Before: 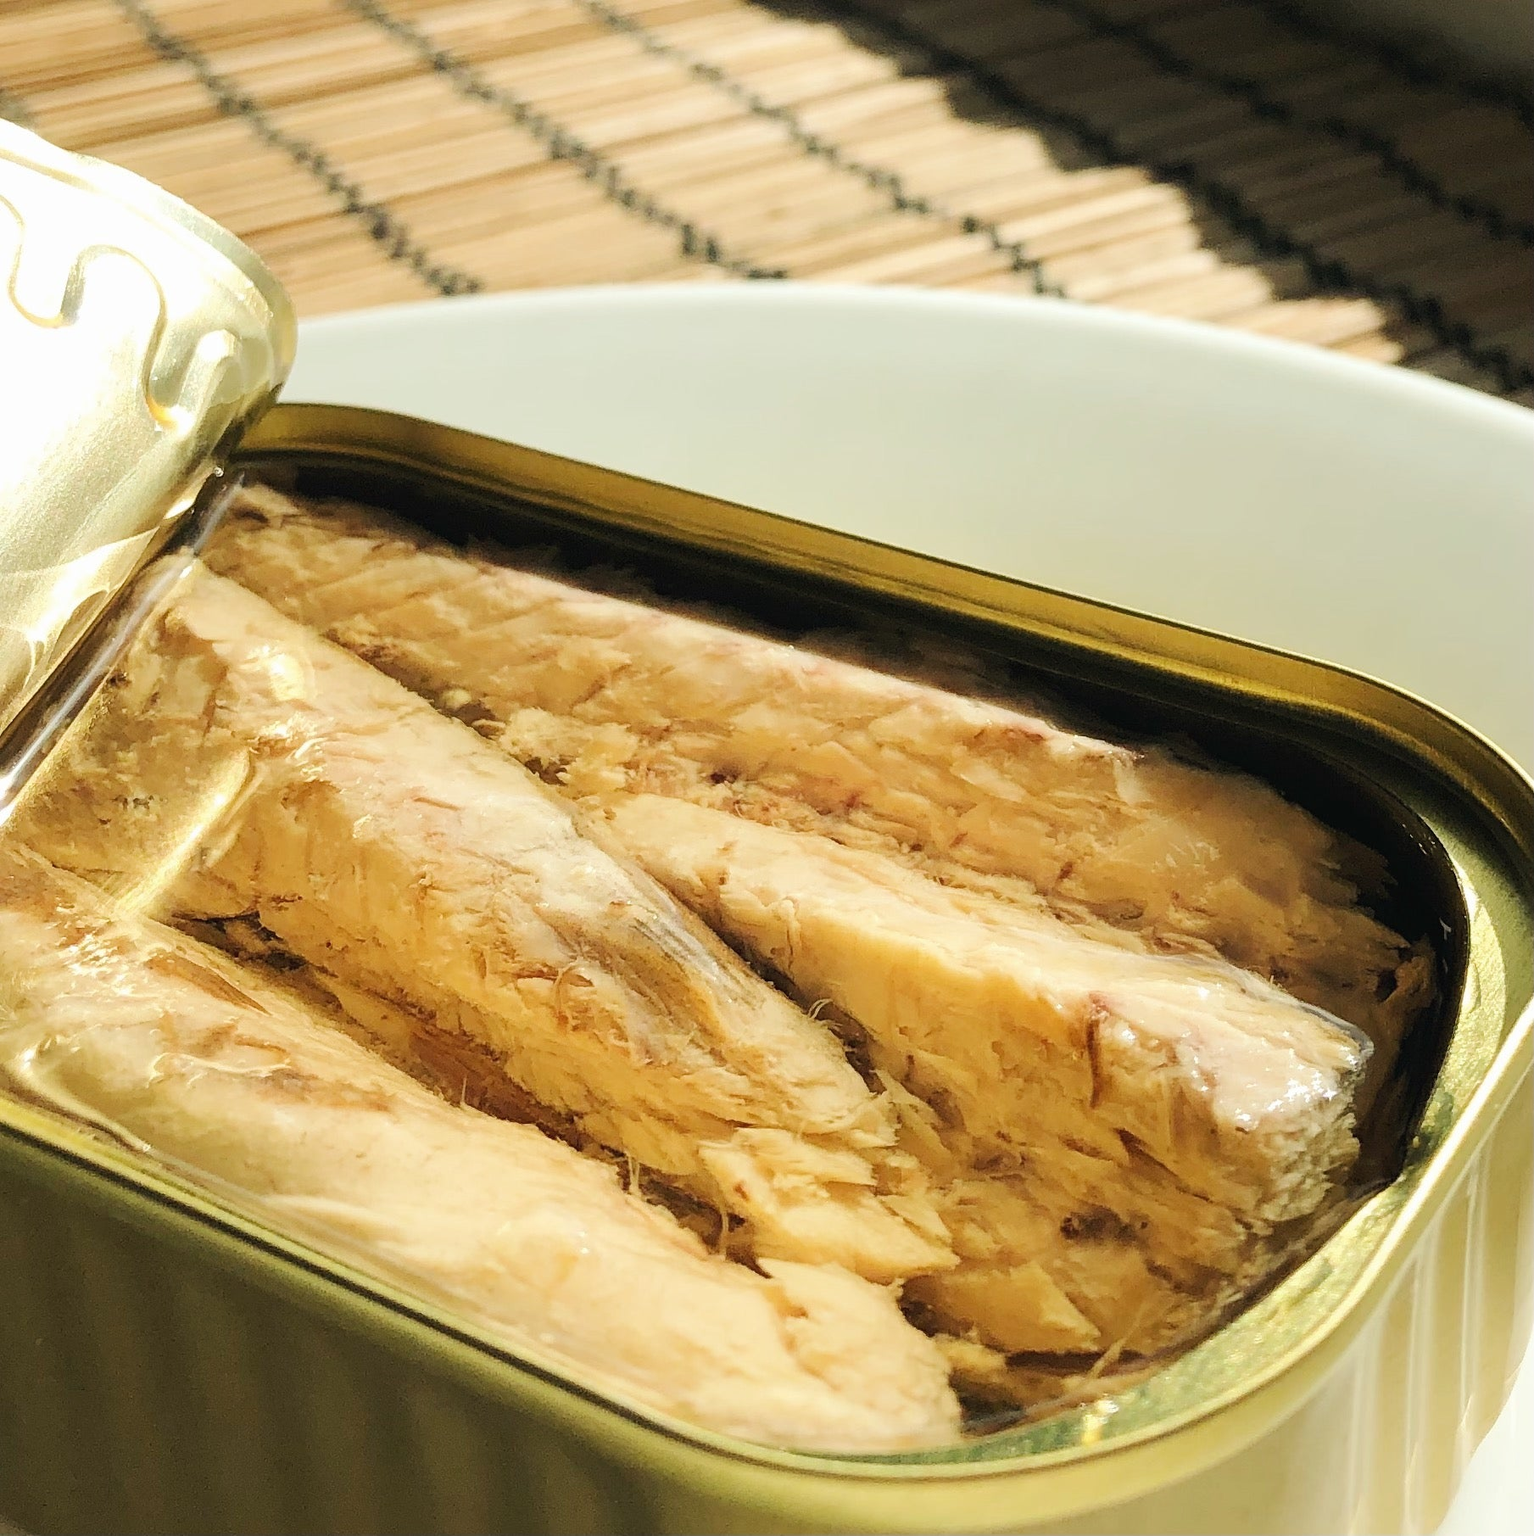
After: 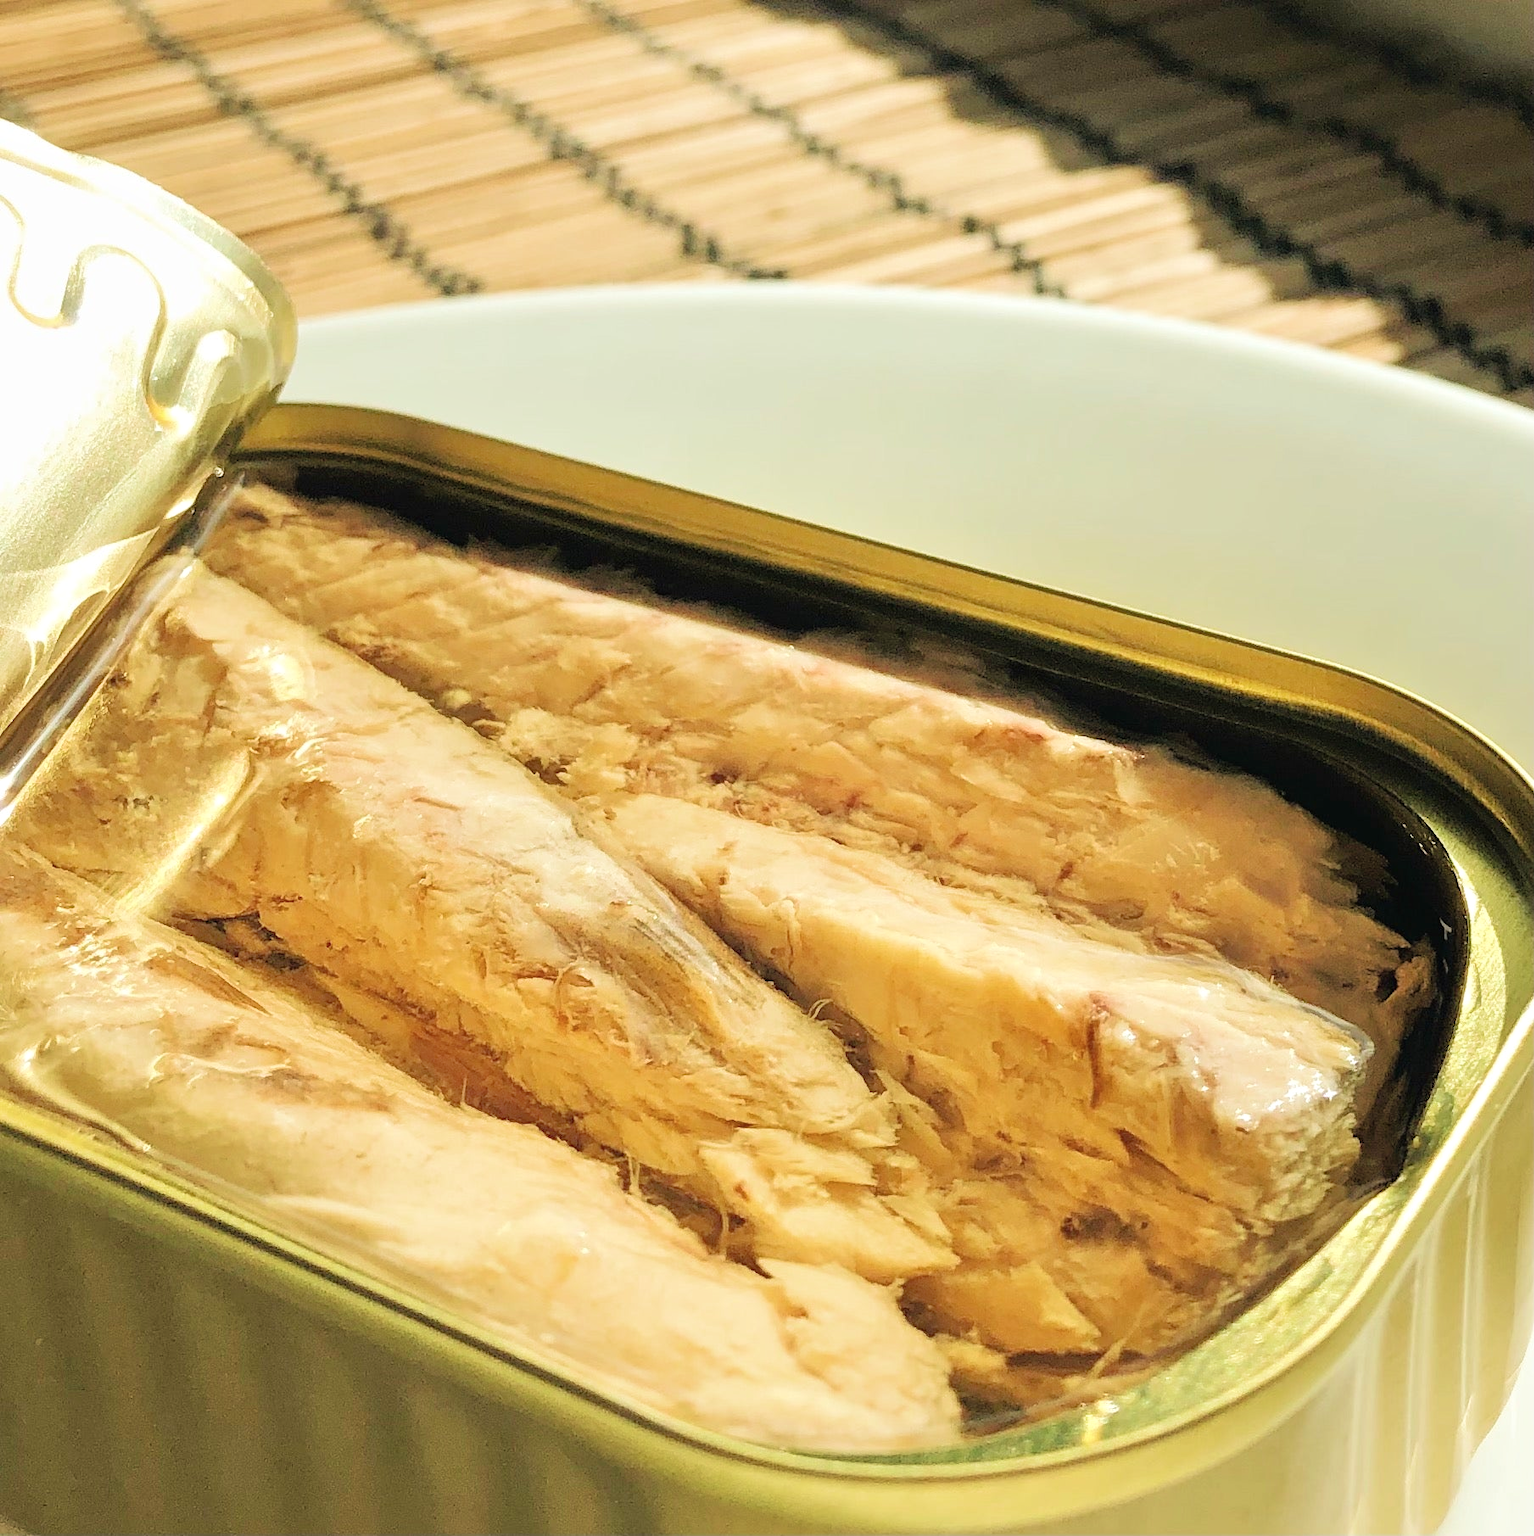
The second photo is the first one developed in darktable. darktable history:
tone equalizer: -7 EV 0.15 EV, -6 EV 0.6 EV, -5 EV 1.15 EV, -4 EV 1.33 EV, -3 EV 1.15 EV, -2 EV 0.6 EV, -1 EV 0.15 EV, mask exposure compensation -0.5 EV
velvia: on, module defaults
color balance rgb: perceptual saturation grading › global saturation -1%
